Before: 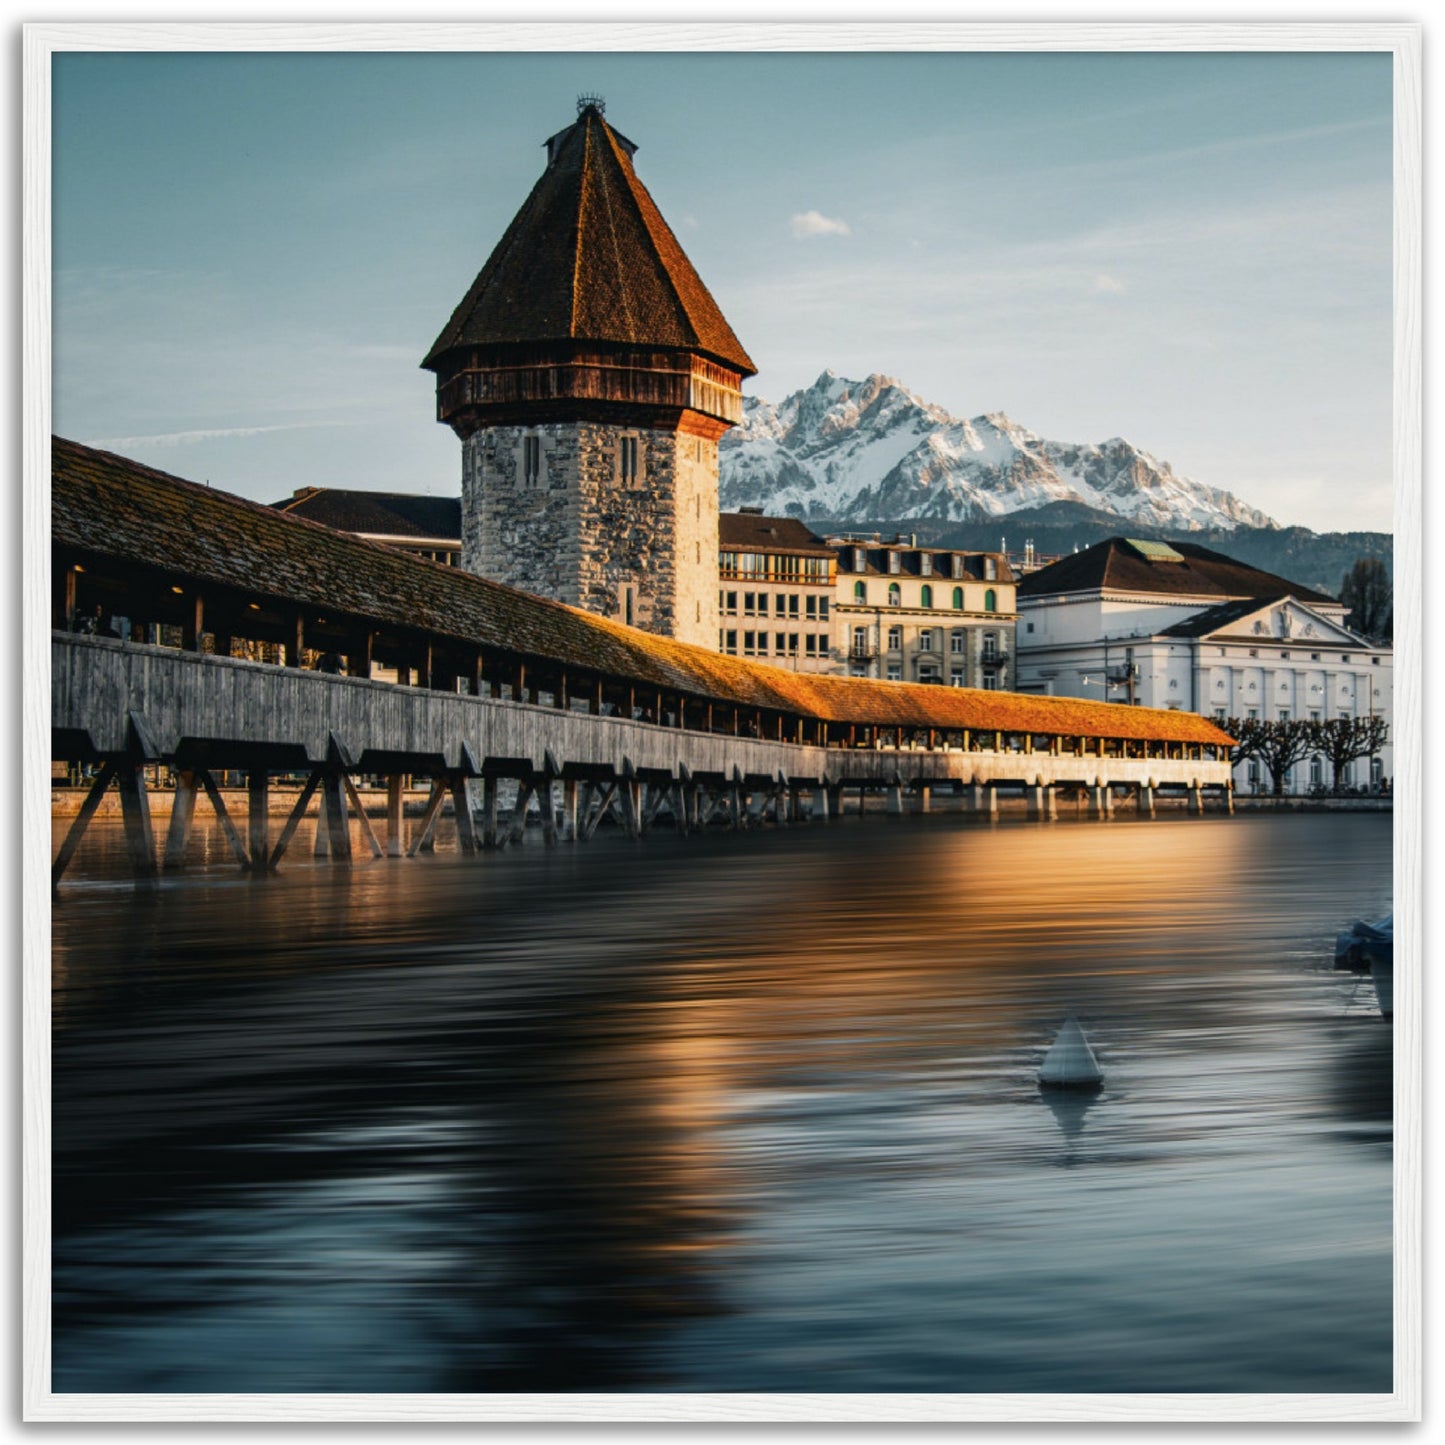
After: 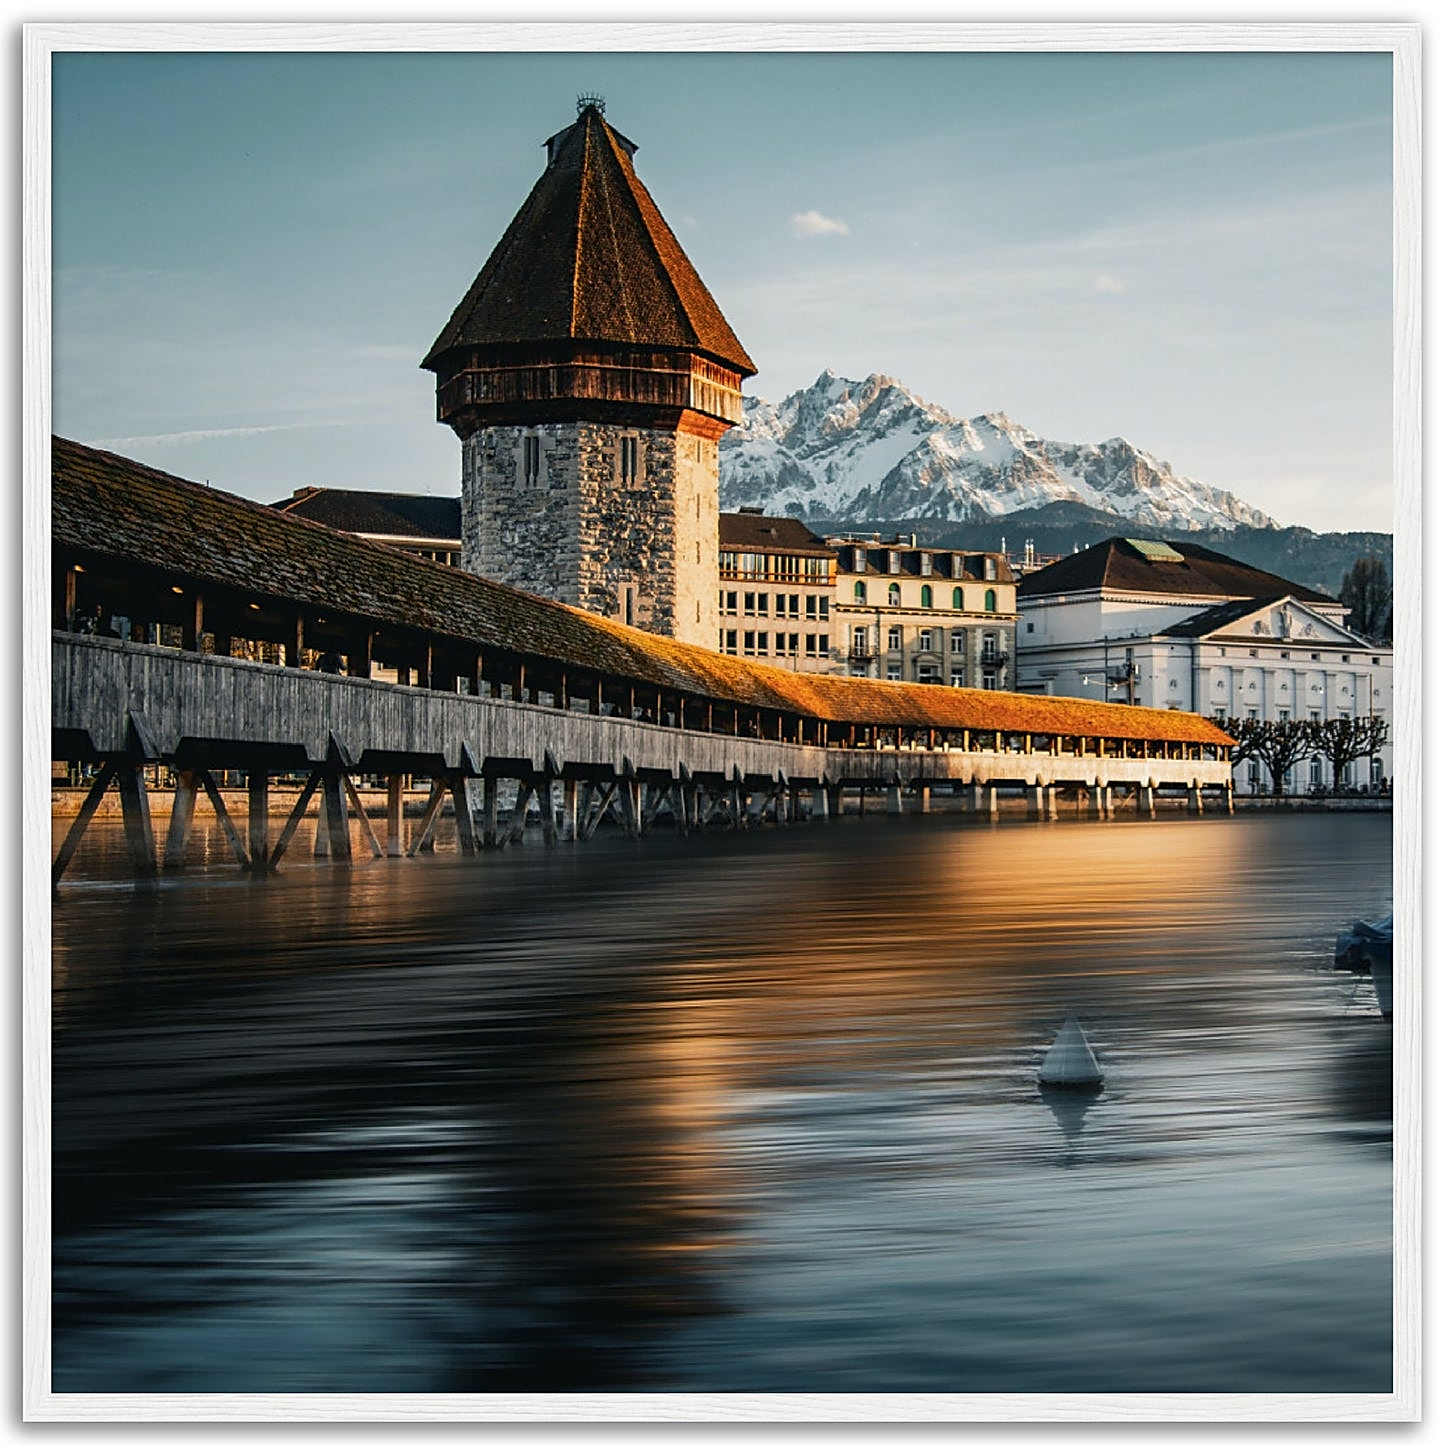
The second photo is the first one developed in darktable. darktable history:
rotate and perspective: automatic cropping original format, crop left 0, crop top 0
sharpen: radius 1.4, amount 1.25, threshold 0.7
